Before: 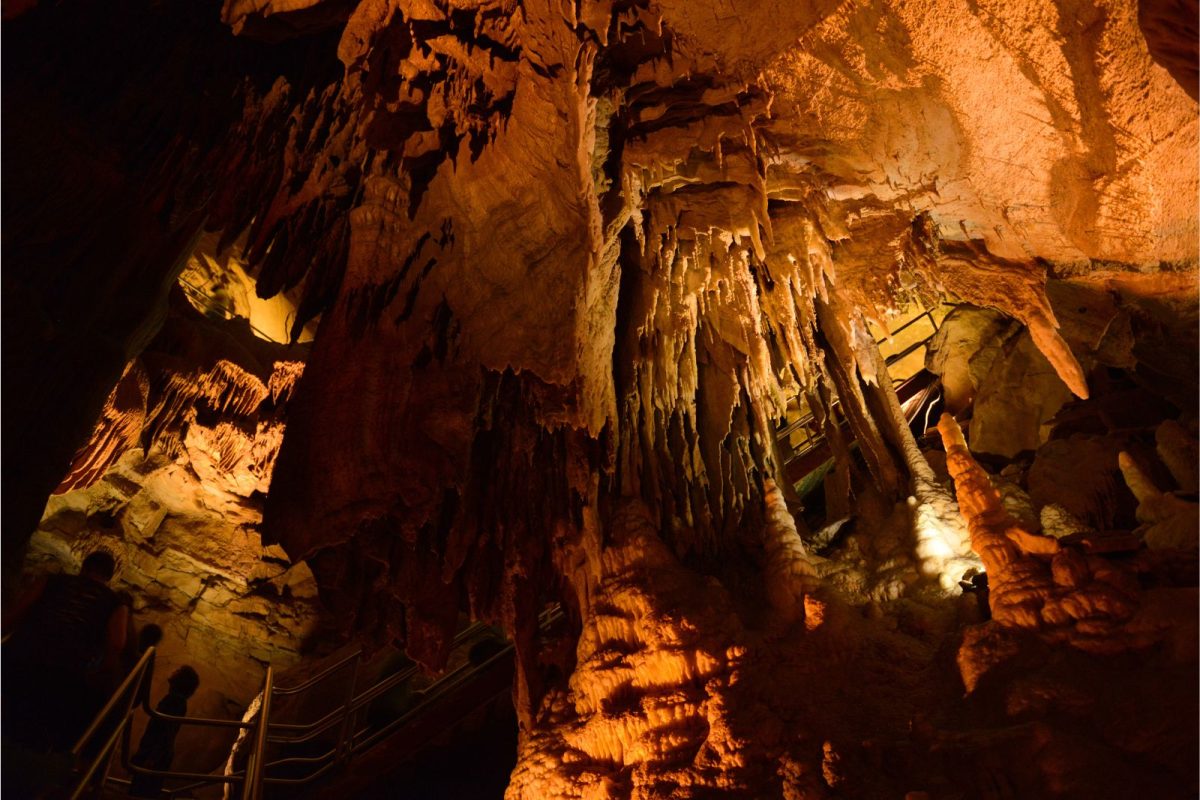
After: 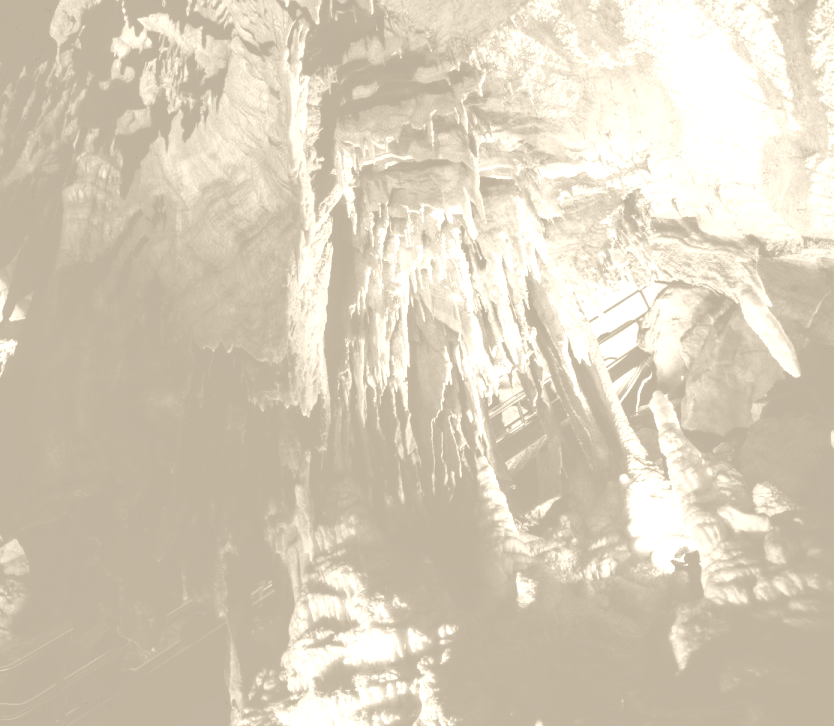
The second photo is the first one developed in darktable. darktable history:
tone curve: curves: ch0 [(0, 0) (0.003, 0.112) (0.011, 0.115) (0.025, 0.111) (0.044, 0.114) (0.069, 0.126) (0.1, 0.144) (0.136, 0.164) (0.177, 0.196) (0.224, 0.249) (0.277, 0.316) (0.335, 0.401) (0.399, 0.487) (0.468, 0.571) (0.543, 0.647) (0.623, 0.728) (0.709, 0.795) (0.801, 0.866) (0.898, 0.933) (1, 1)], preserve colors none
crop and rotate: left 24.034%, top 2.838%, right 6.406%, bottom 6.299%
colorize: hue 36°, saturation 71%, lightness 80.79%
local contrast: detail 130%
